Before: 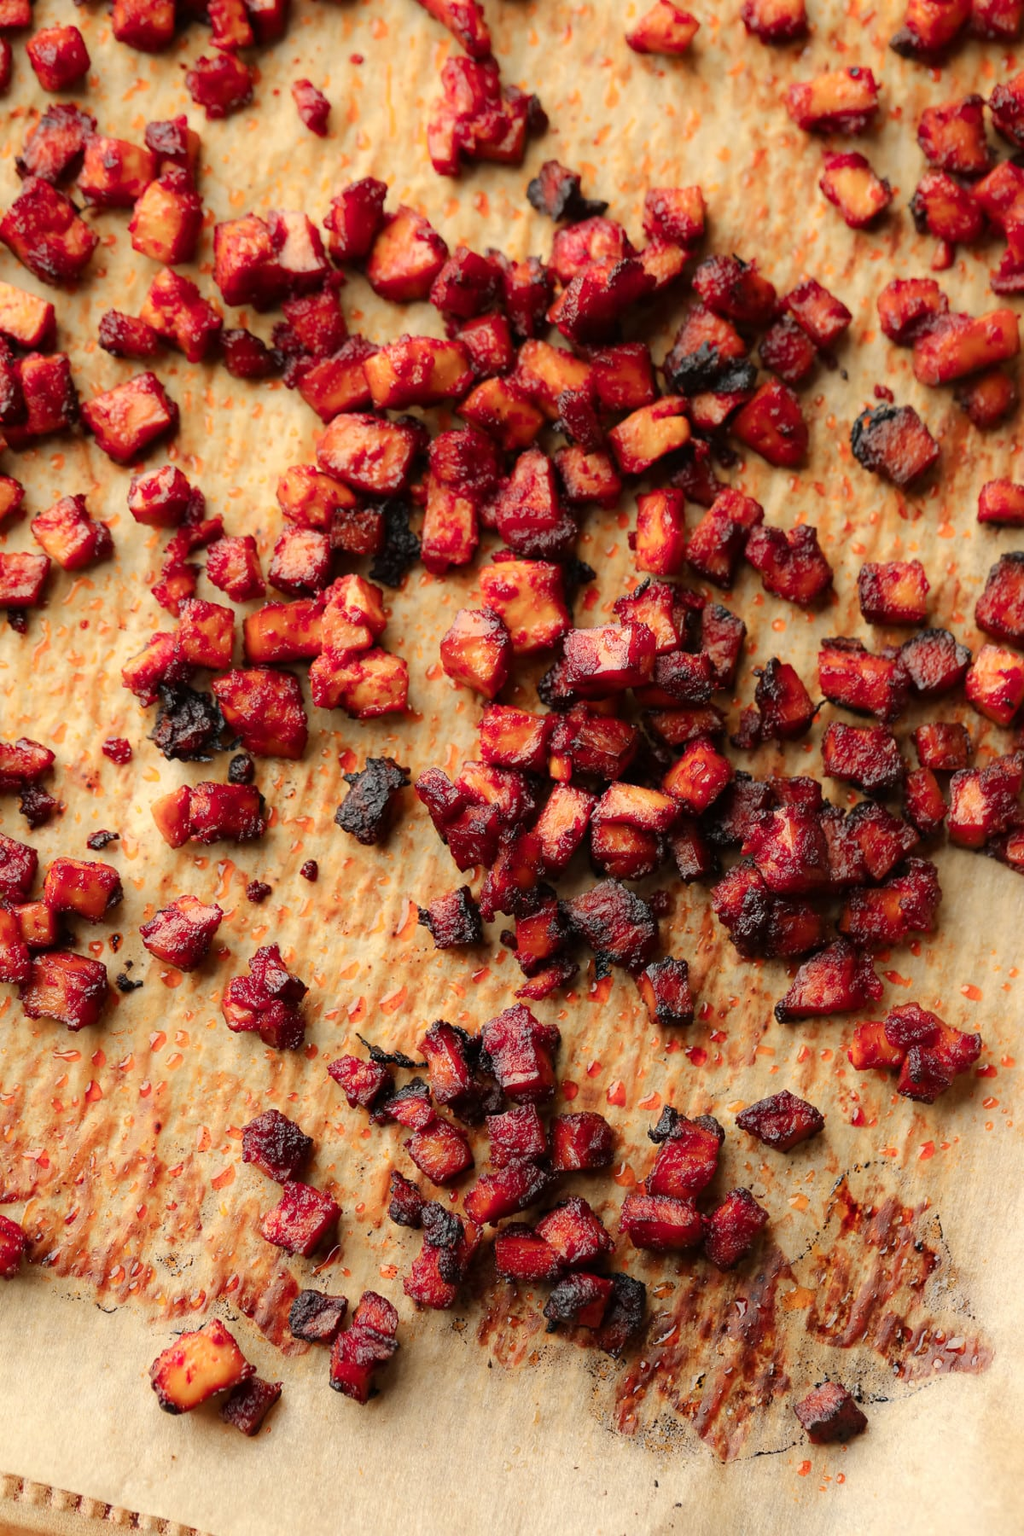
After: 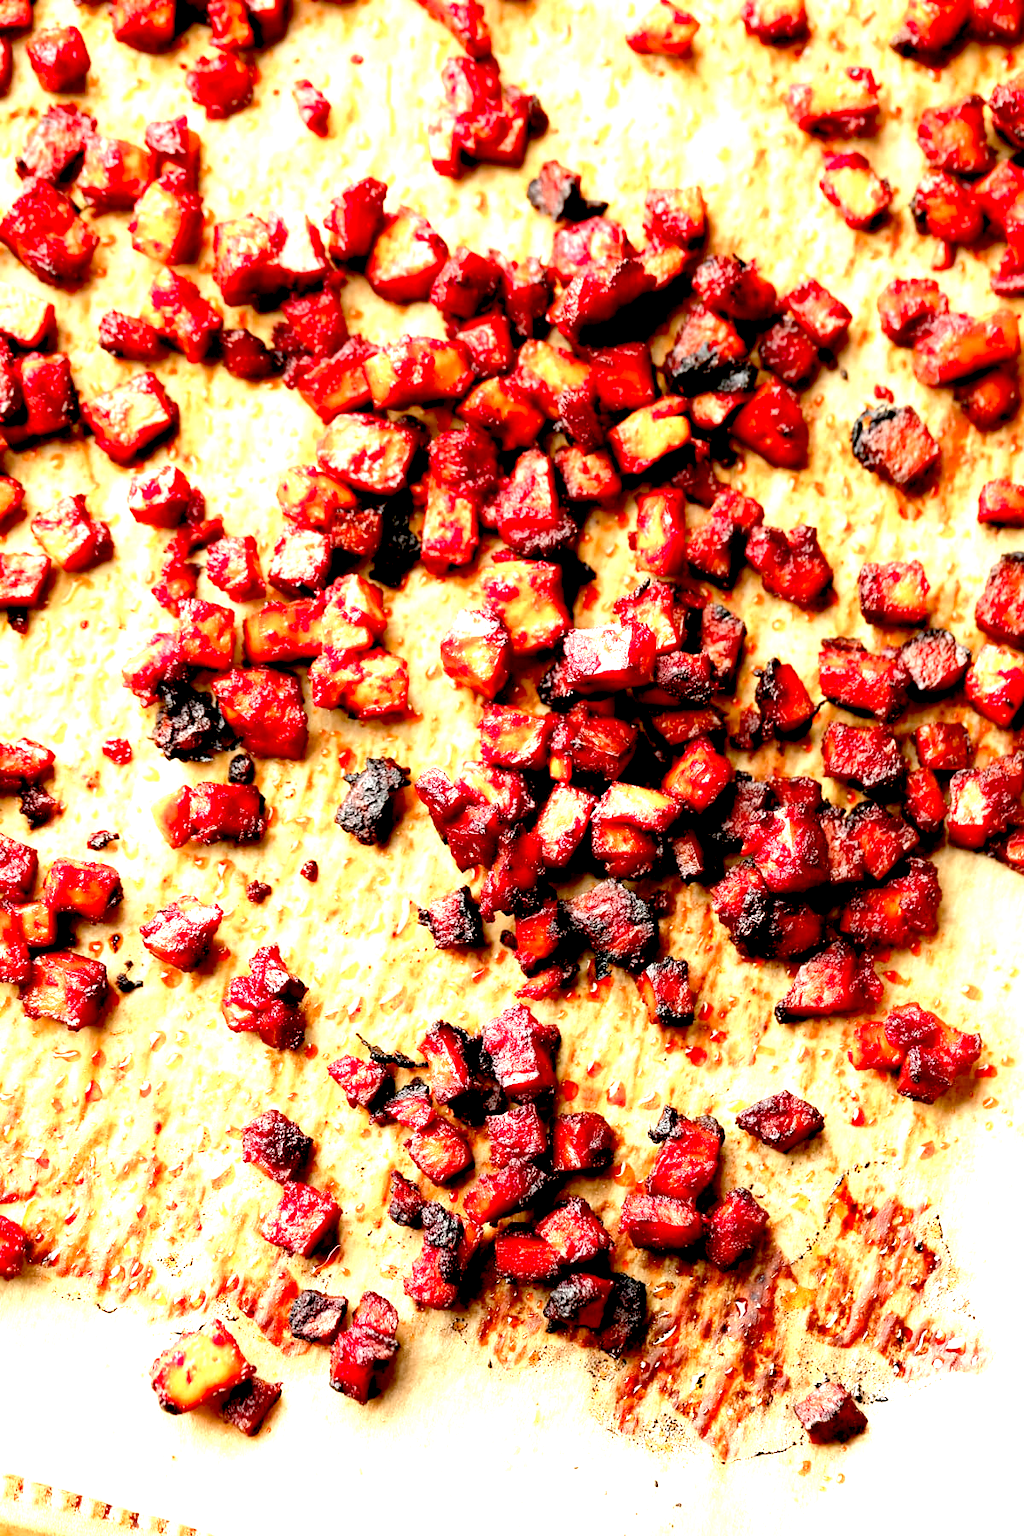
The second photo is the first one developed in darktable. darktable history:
exposure: black level correction 0.015, exposure 1.771 EV, compensate highlight preservation false
